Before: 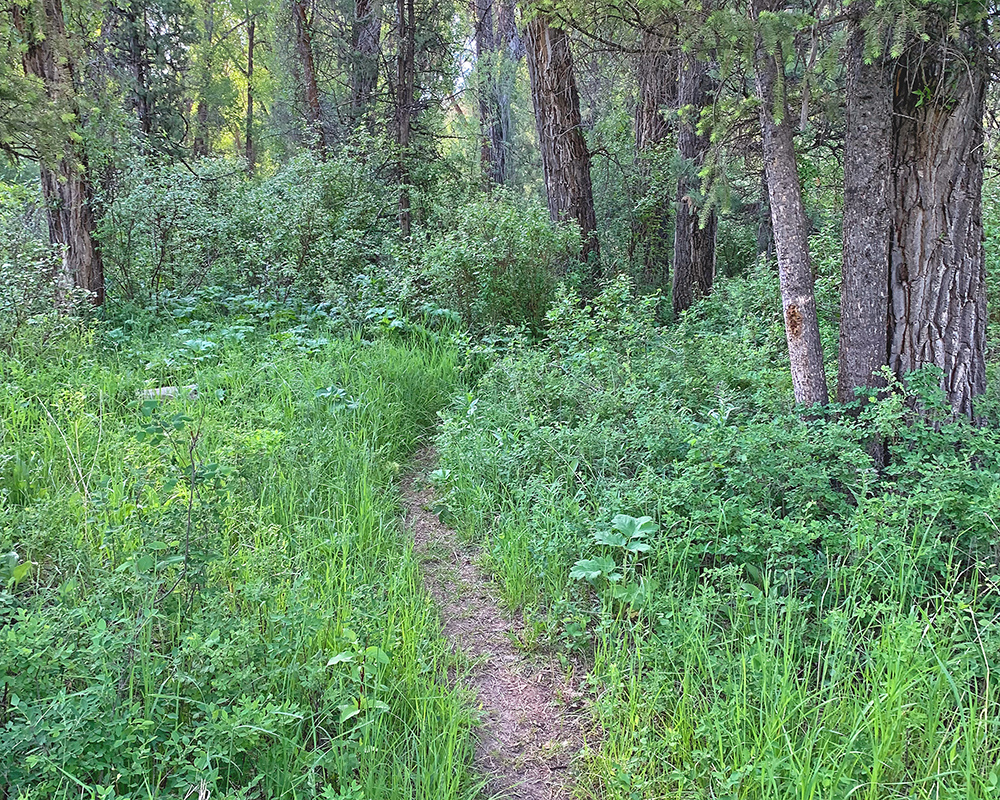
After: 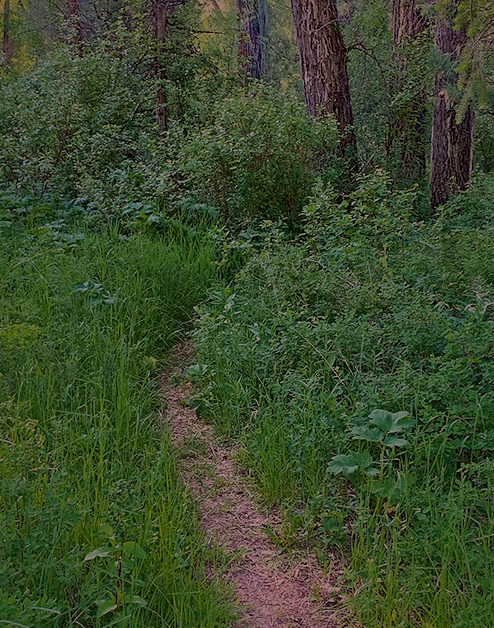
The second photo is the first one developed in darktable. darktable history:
tone equalizer: on, module defaults
white balance: red 1.127, blue 0.943
color balance rgb: perceptual brilliance grading › global brilliance -48.39%
velvia: strength 45%
shadows and highlights: on, module defaults
crop and rotate: angle 0.02°, left 24.353%, top 13.219%, right 26.156%, bottom 8.224%
local contrast: mode bilateral grid, contrast 25, coarseness 60, detail 151%, midtone range 0.2
color zones: curves: ch0 [(0, 0.553) (0.123, 0.58) (0.23, 0.419) (0.468, 0.155) (0.605, 0.132) (0.723, 0.063) (0.833, 0.172) (0.921, 0.468)]; ch1 [(0.025, 0.645) (0.229, 0.584) (0.326, 0.551) (0.537, 0.446) (0.599, 0.911) (0.708, 1) (0.805, 0.944)]; ch2 [(0.086, 0.468) (0.254, 0.464) (0.638, 0.564) (0.702, 0.592) (0.768, 0.564)]
